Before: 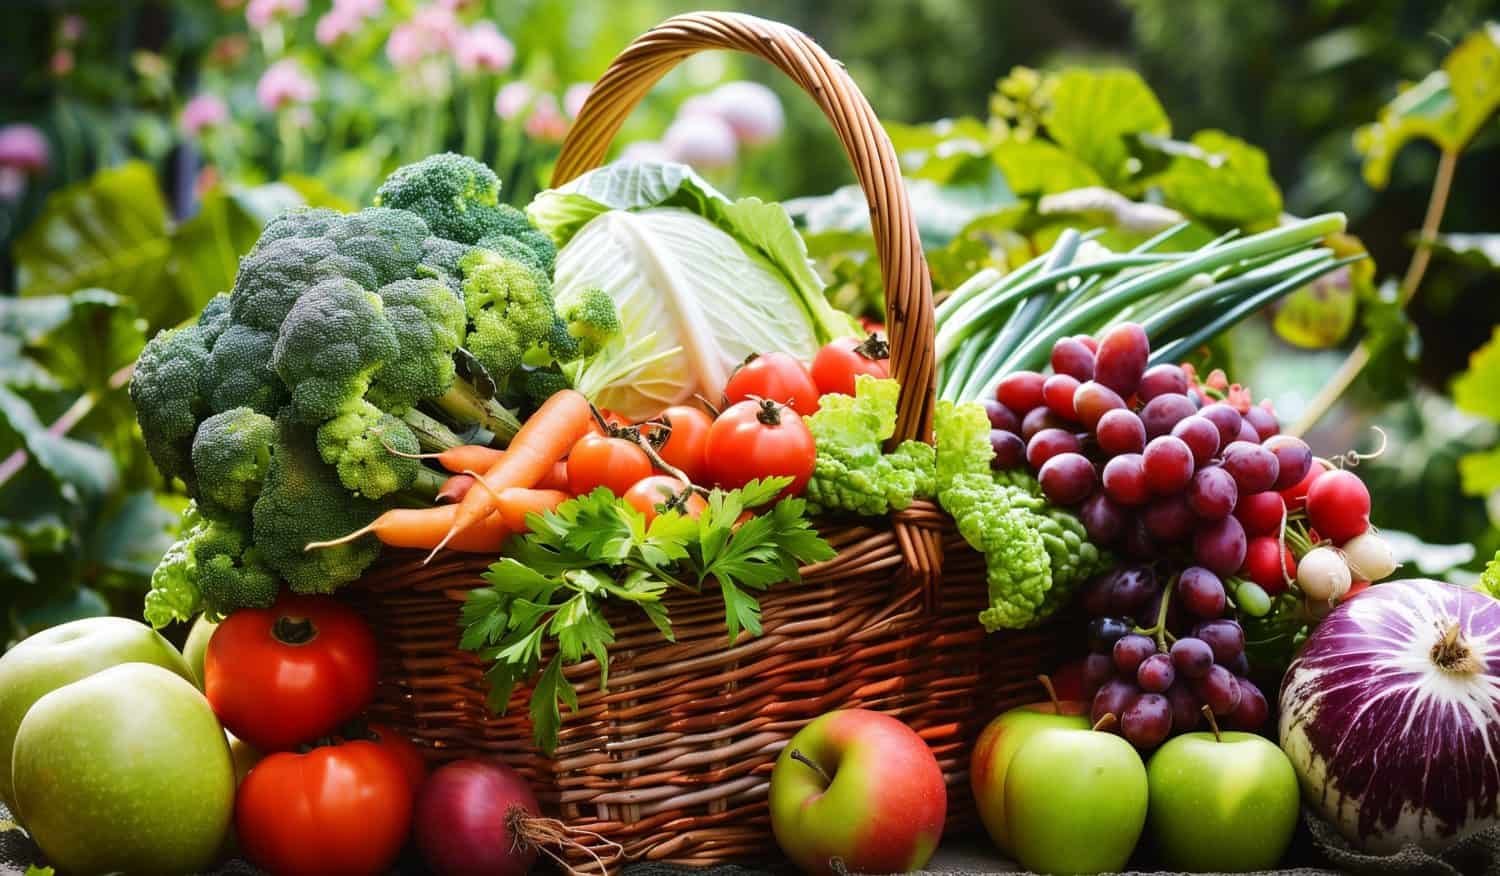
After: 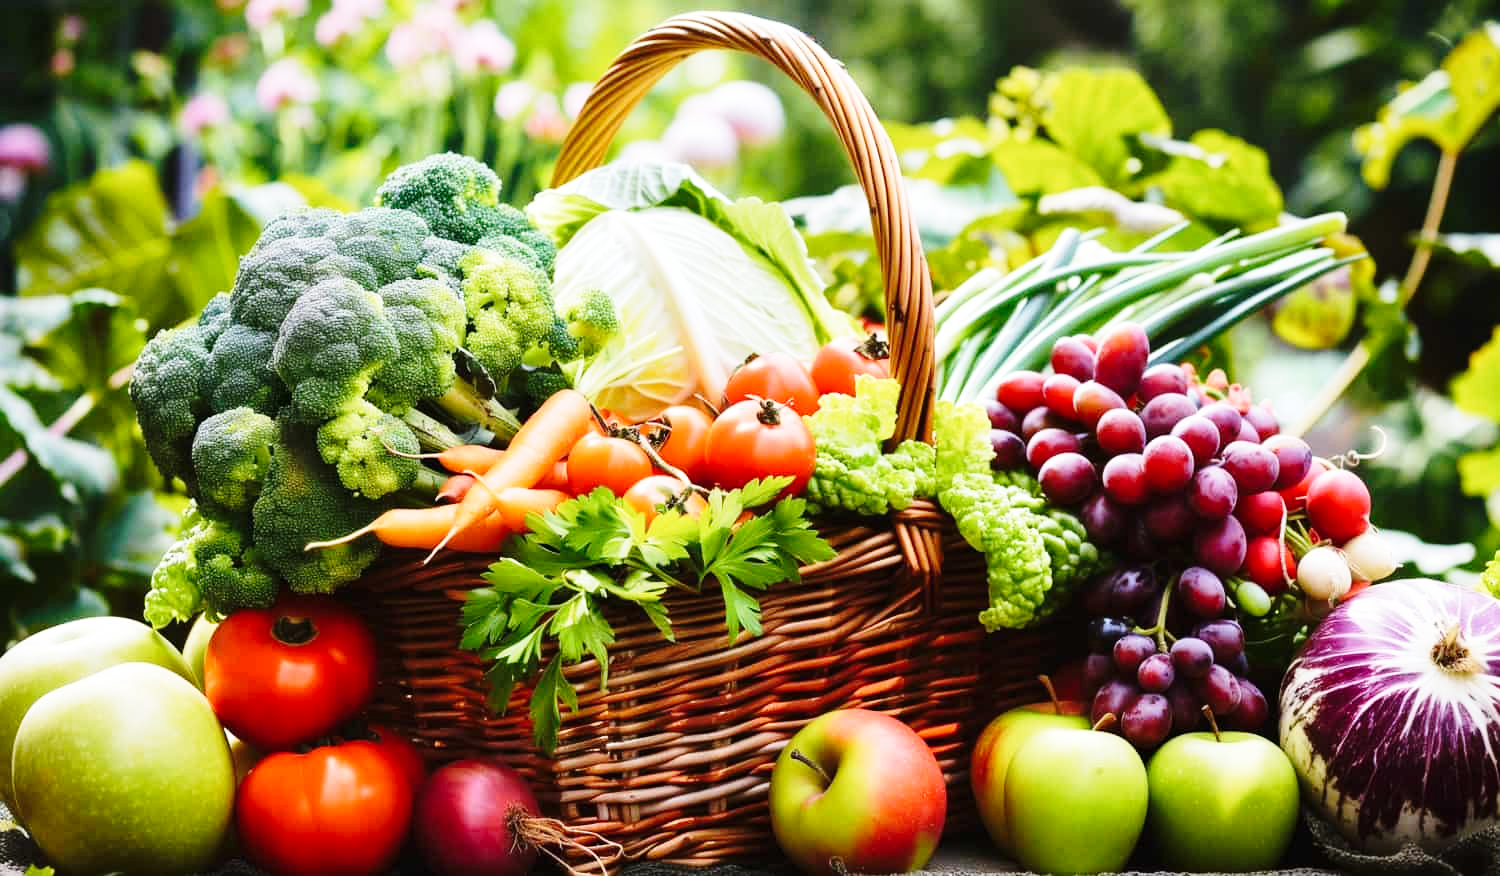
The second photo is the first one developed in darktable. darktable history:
base curve: curves: ch0 [(0, 0) (0.028, 0.03) (0.121, 0.232) (0.46, 0.748) (0.859, 0.968) (1, 1)], preserve colors none
contrast brightness saturation: saturation -0.063
